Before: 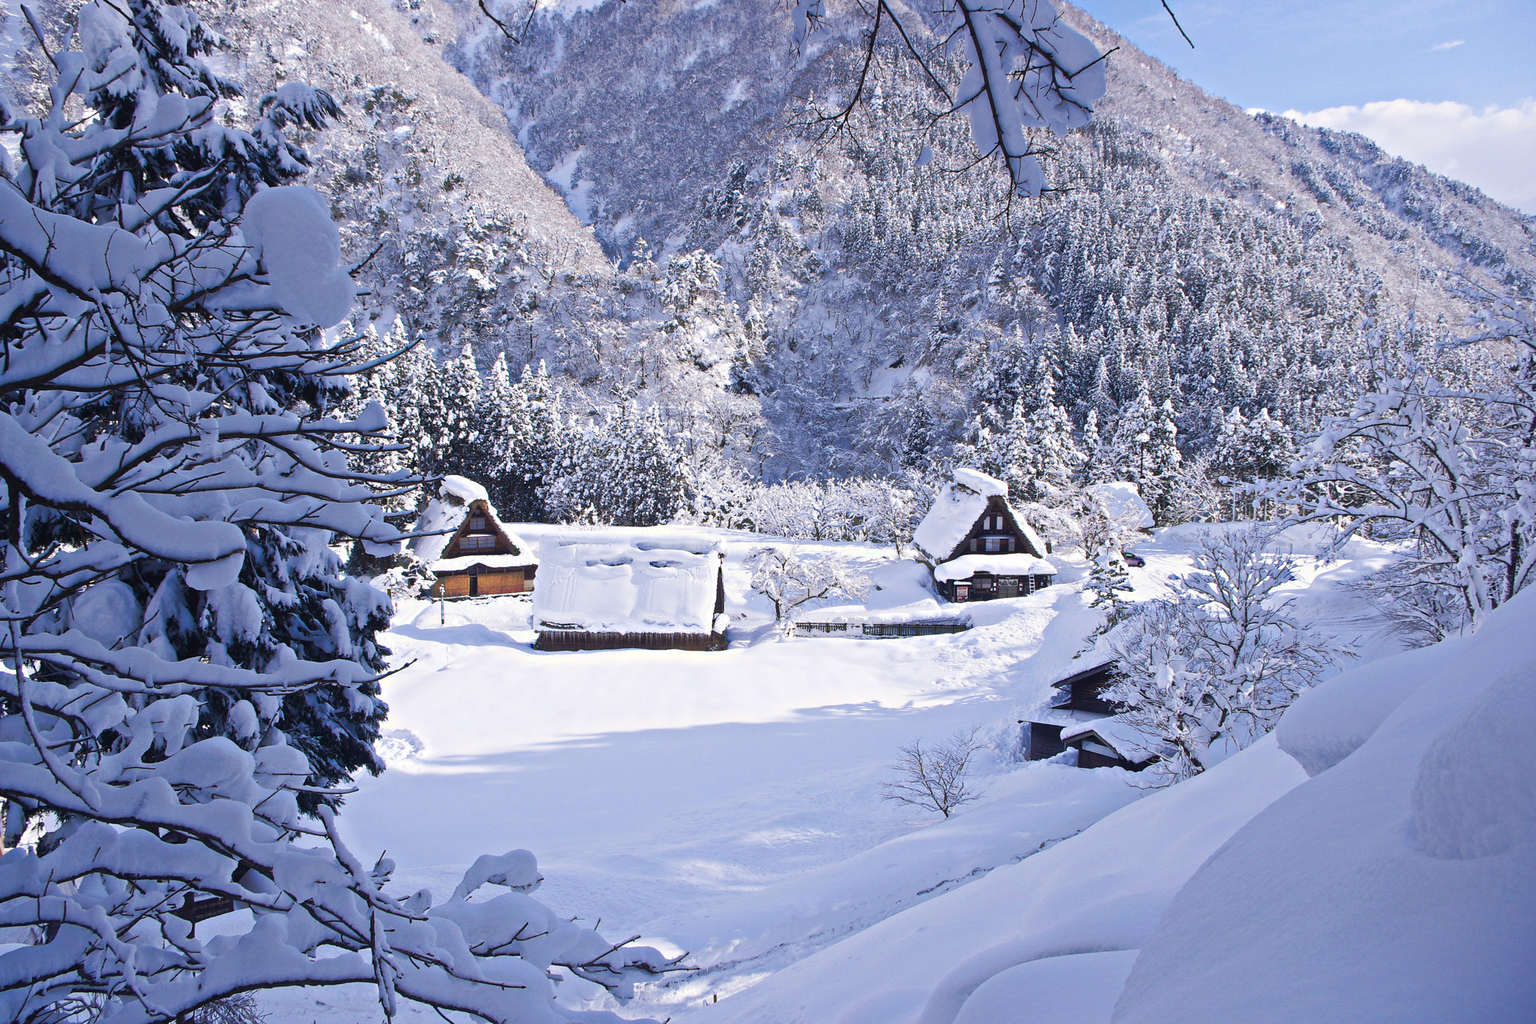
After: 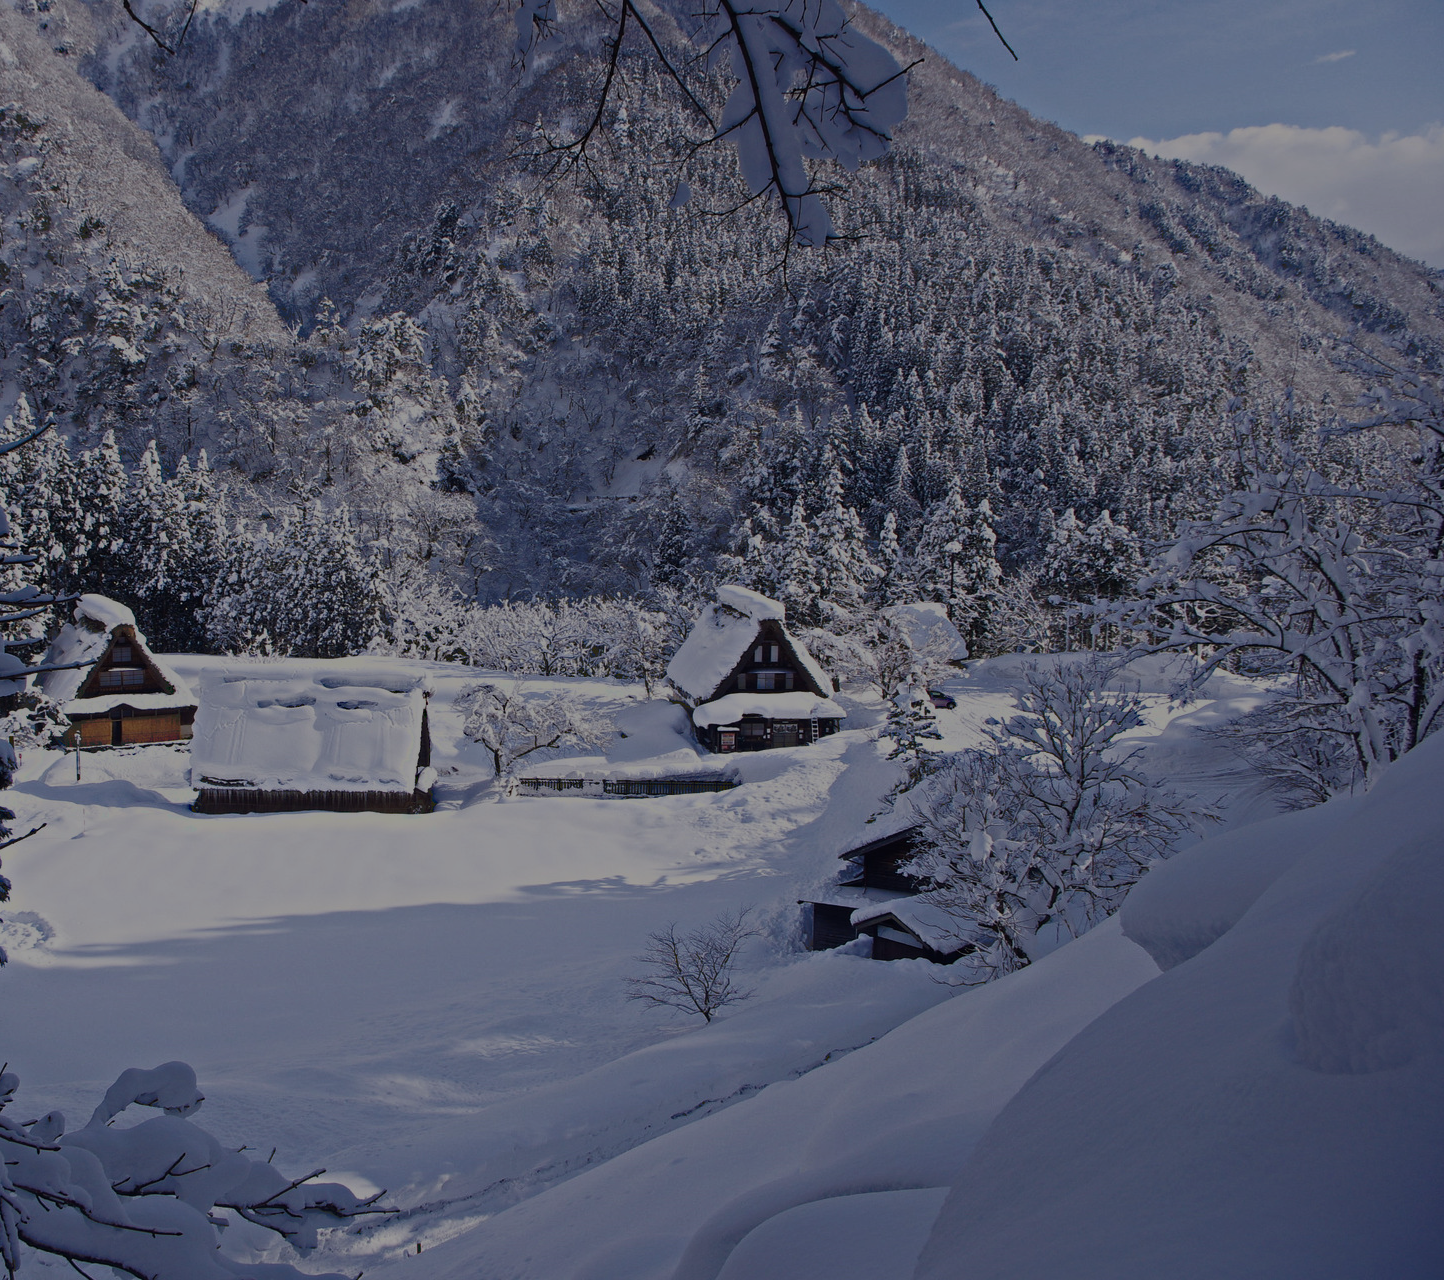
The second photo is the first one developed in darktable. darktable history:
tone equalizer: -8 EV -1.97 EV, -7 EV -1.99 EV, -6 EV -1.98 EV, -5 EV -1.98 EV, -4 EV -1.99 EV, -3 EV -1.97 EV, -2 EV -1.99 EV, -1 EV -1.63 EV, +0 EV -1.99 EV, edges refinement/feathering 500, mask exposure compensation -1.57 EV, preserve details no
crop and rotate: left 24.757%
